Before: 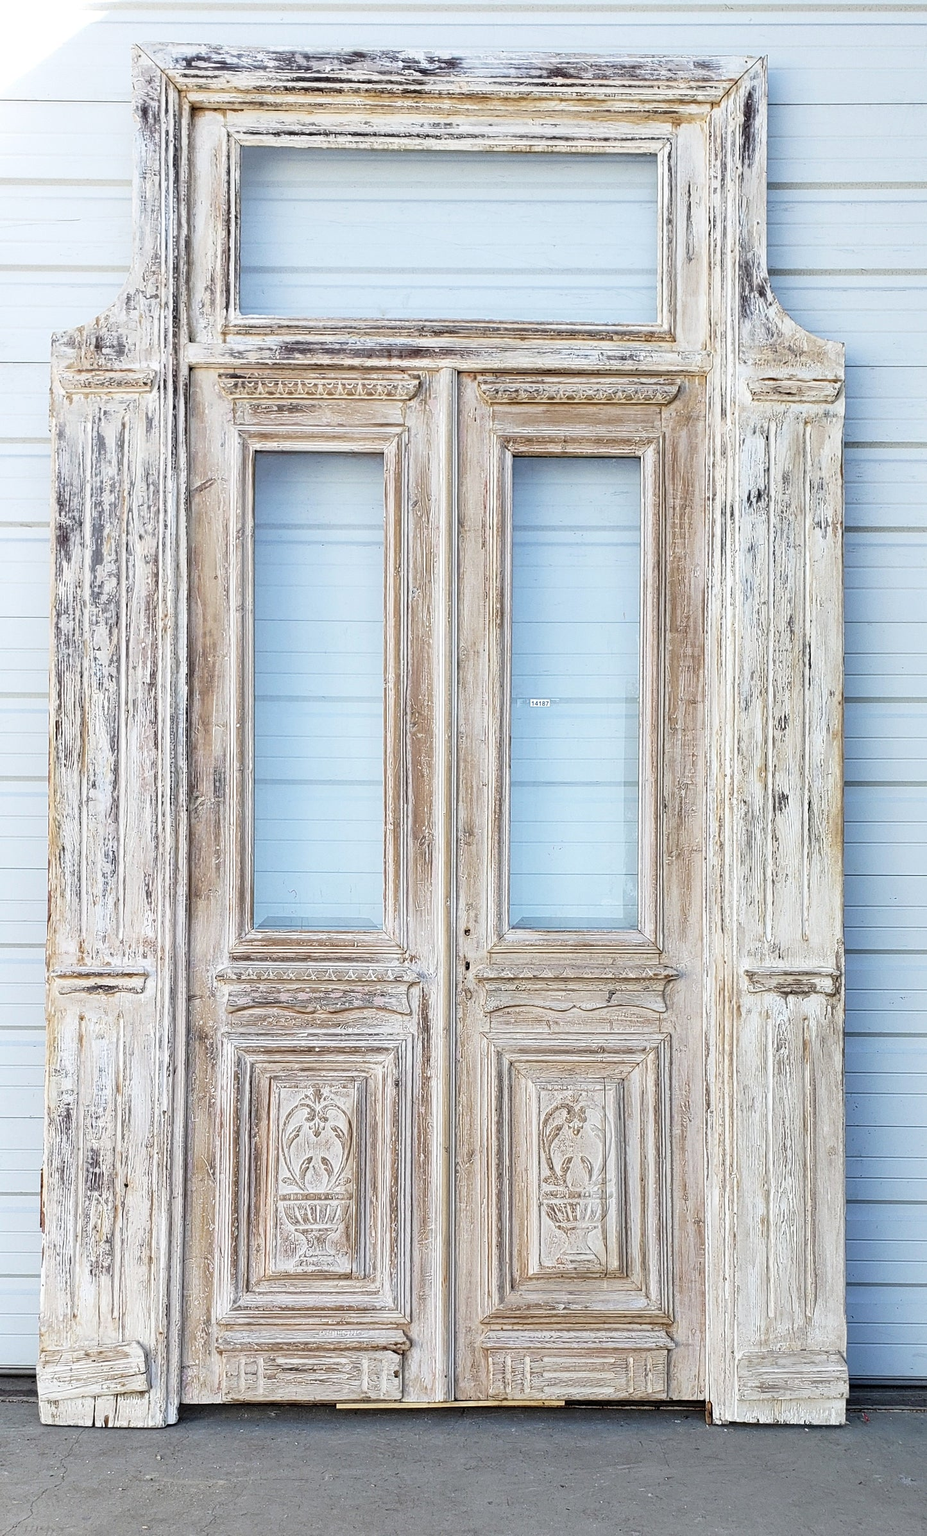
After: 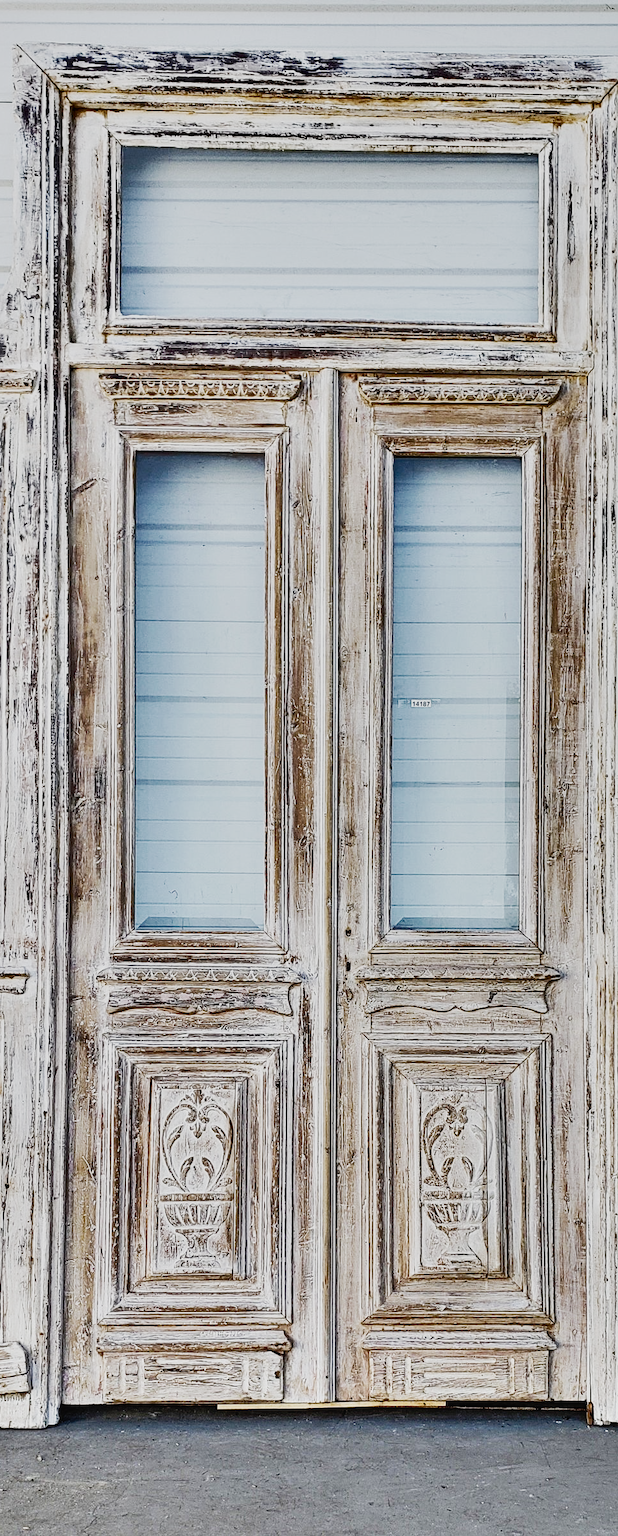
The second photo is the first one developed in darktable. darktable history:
tone curve: curves: ch0 [(0, 0.022) (0.177, 0.086) (0.392, 0.438) (0.704, 0.844) (0.858, 0.938) (1, 0.981)]; ch1 [(0, 0) (0.402, 0.36) (0.476, 0.456) (0.498, 0.497) (0.518, 0.521) (0.58, 0.598) (0.619, 0.65) (0.692, 0.737) (1, 1)]; ch2 [(0, 0) (0.415, 0.438) (0.483, 0.499) (0.503, 0.503) (0.526, 0.532) (0.563, 0.604) (0.626, 0.697) (0.699, 0.753) (0.997, 0.858)], preserve colors none
shadows and highlights: white point adjustment -3.8, highlights -63.71, highlights color adjustment 40.16%, soften with gaussian
crop and rotate: left 12.875%, right 20.449%
